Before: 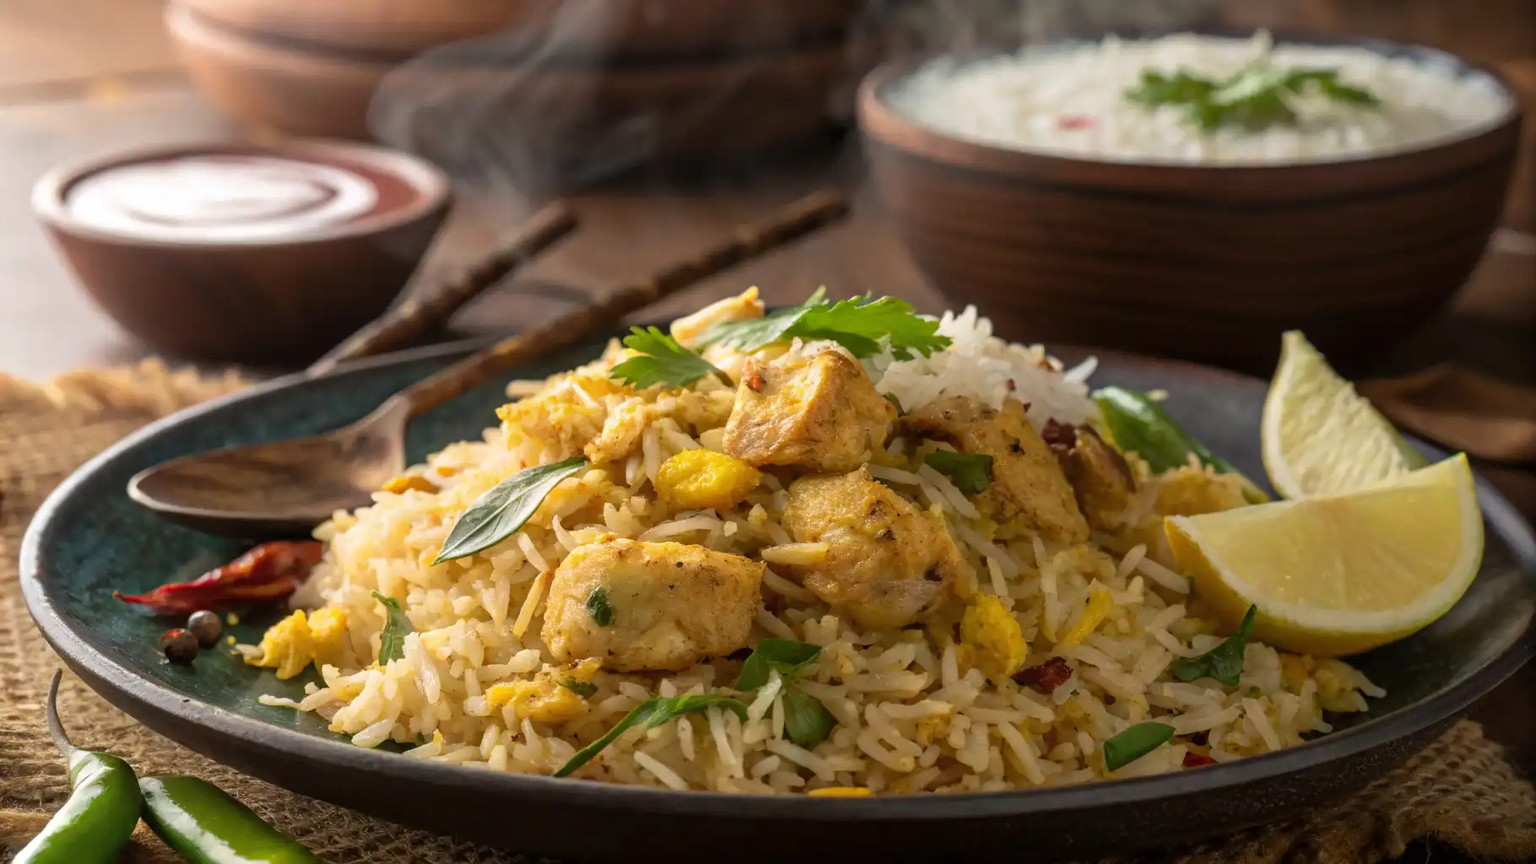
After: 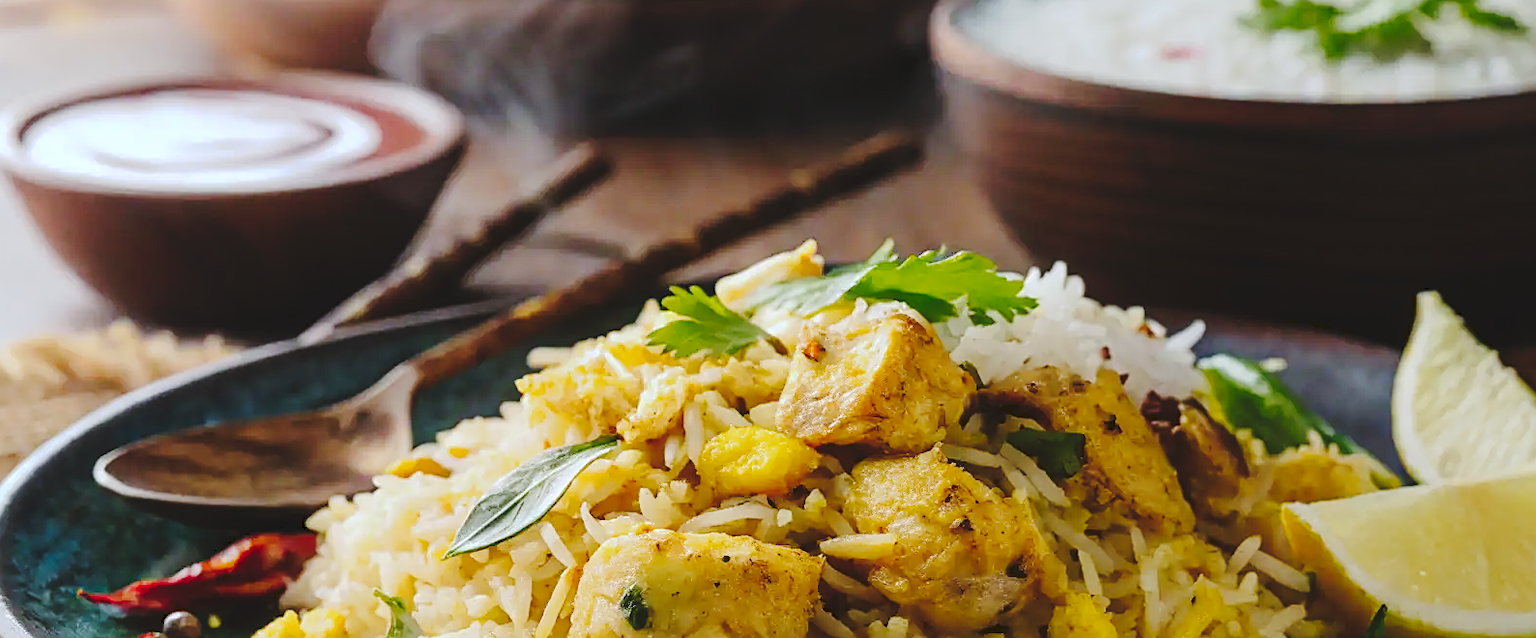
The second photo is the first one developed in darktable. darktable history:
tone curve: curves: ch0 [(0, 0) (0.003, 0.079) (0.011, 0.083) (0.025, 0.088) (0.044, 0.095) (0.069, 0.106) (0.1, 0.115) (0.136, 0.127) (0.177, 0.152) (0.224, 0.198) (0.277, 0.263) (0.335, 0.371) (0.399, 0.483) (0.468, 0.582) (0.543, 0.664) (0.623, 0.726) (0.709, 0.793) (0.801, 0.842) (0.898, 0.896) (1, 1)], preserve colors none
crop: left 3.015%, top 8.969%, right 9.647%, bottom 26.457%
white balance: red 0.924, blue 1.095
sharpen: on, module defaults
